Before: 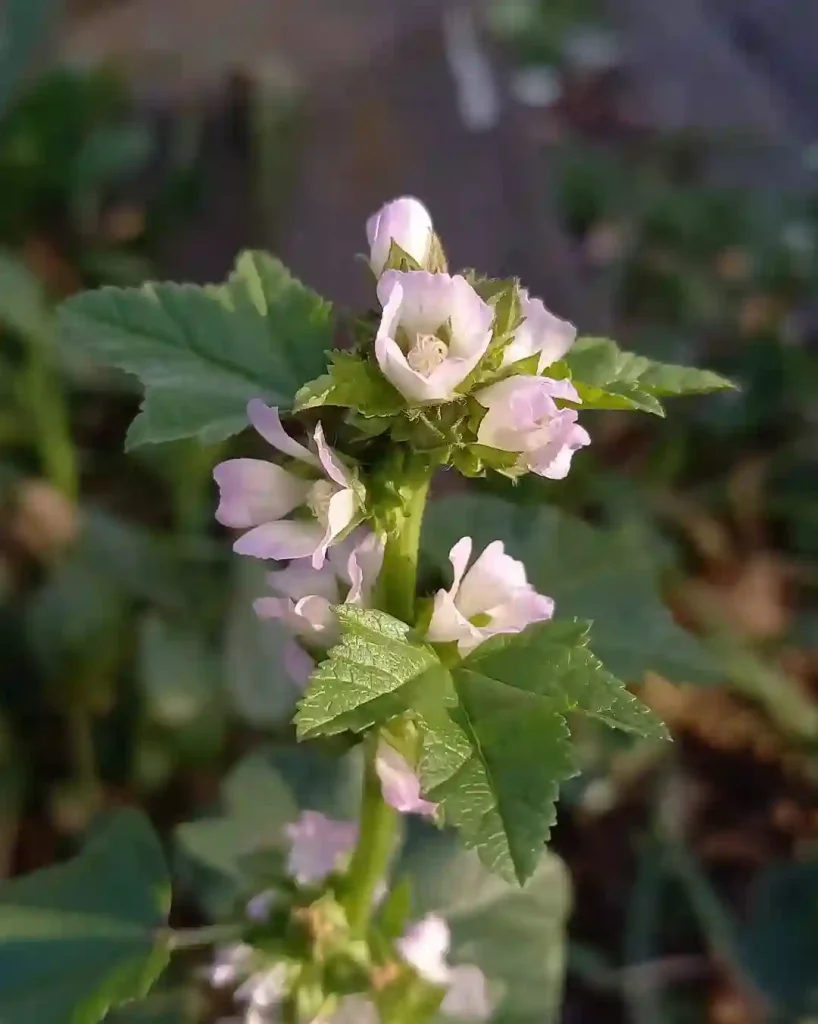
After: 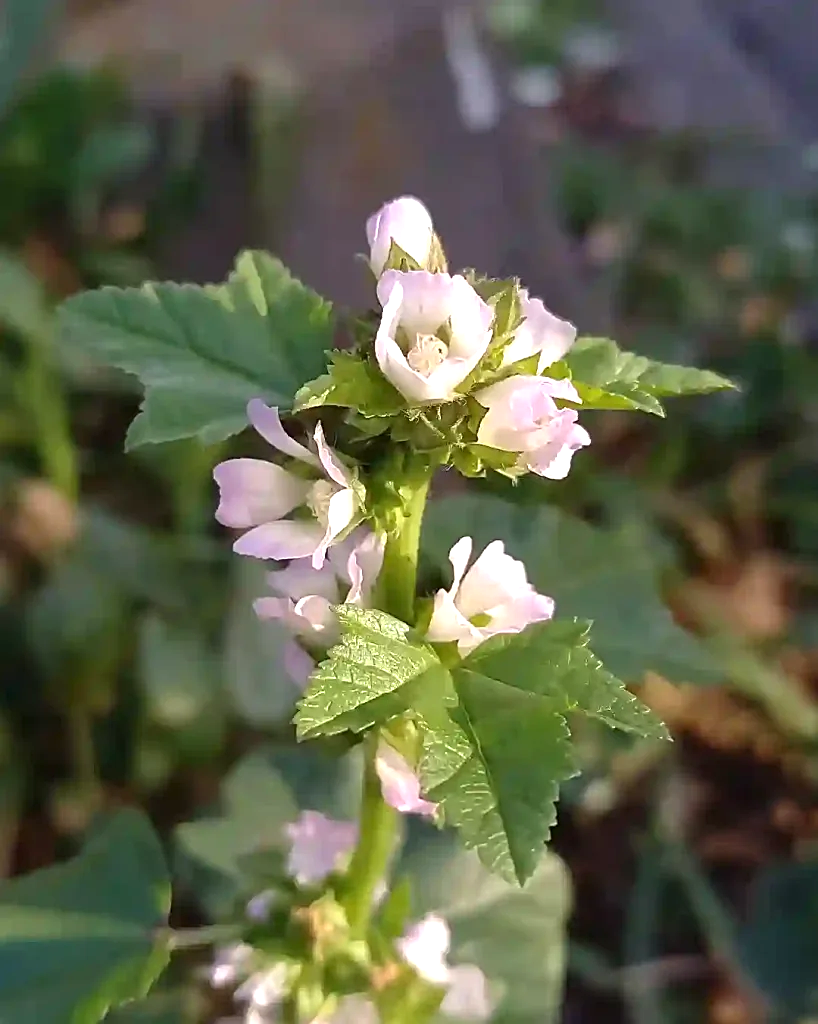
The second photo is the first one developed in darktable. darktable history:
exposure: exposure 0.607 EV, compensate highlight preservation false
sharpen: on, module defaults
